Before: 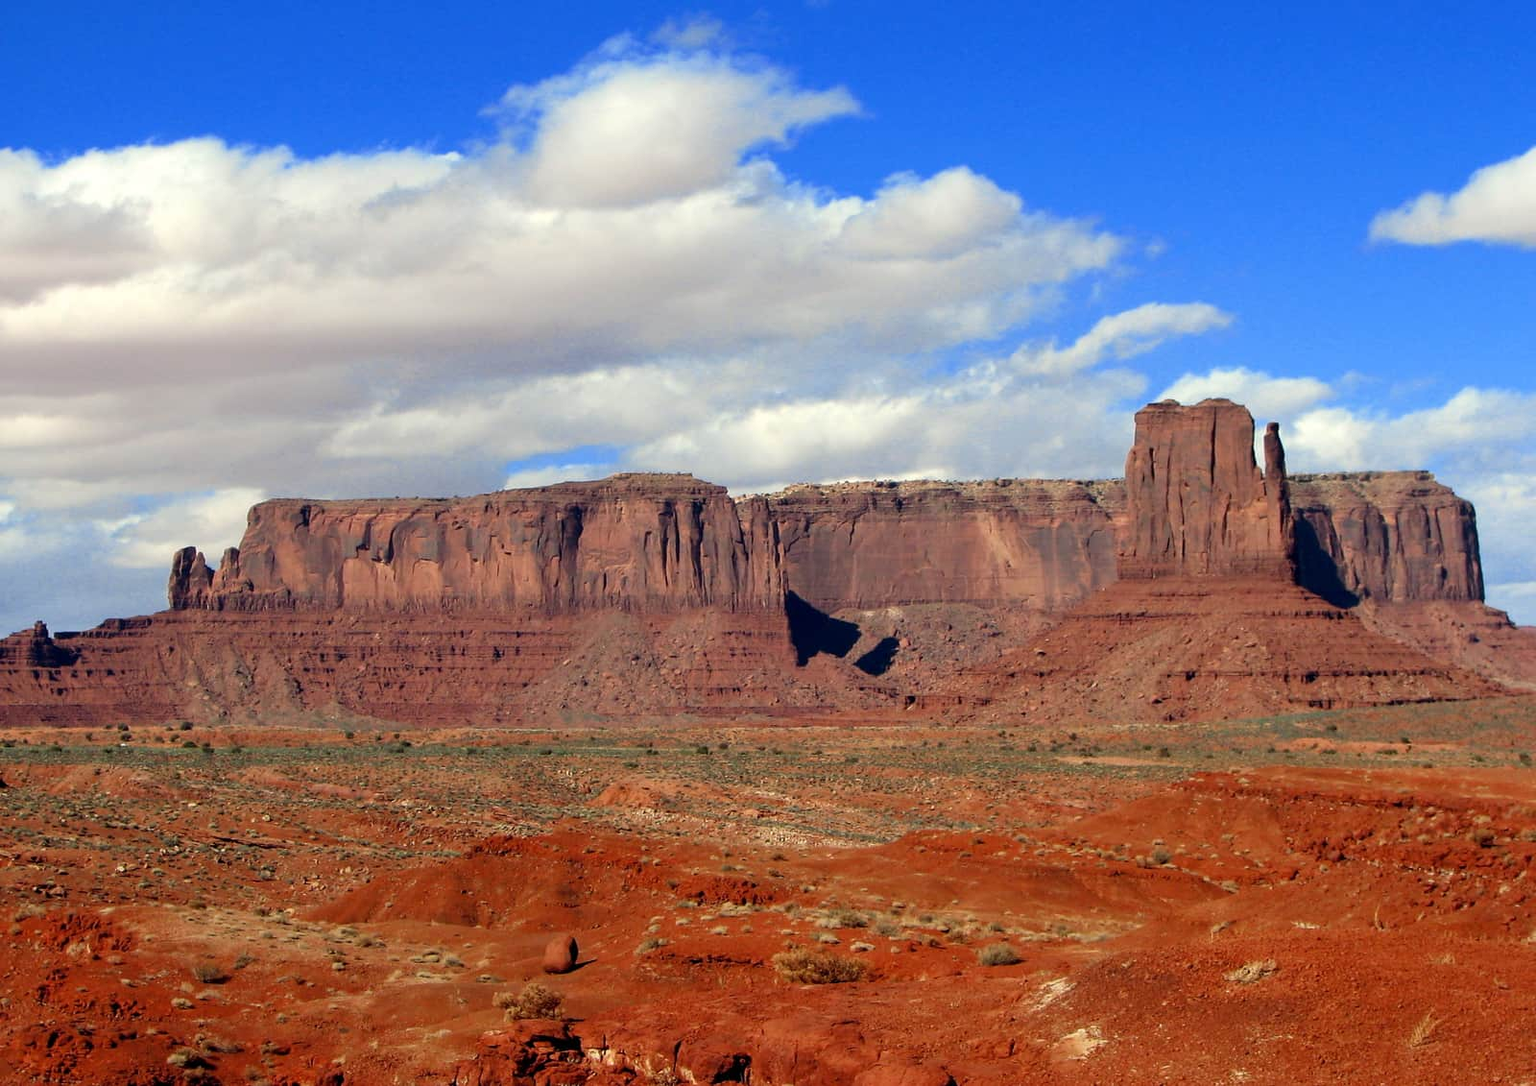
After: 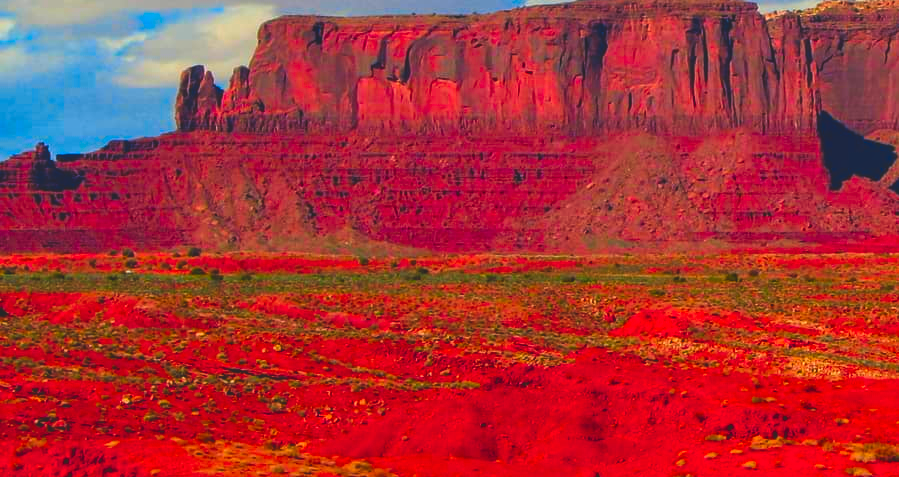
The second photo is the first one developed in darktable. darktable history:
crop: top 44.584%, right 43.765%, bottom 13.156%
color zones: curves: ch1 [(0.309, 0.524) (0.41, 0.329) (0.508, 0.509)]; ch2 [(0.25, 0.457) (0.75, 0.5)]
exposure: black level correction -0.036, exposure -0.498 EV, compensate highlight preservation false
color correction: highlights b* -0.032, saturation 2.99
local contrast: on, module defaults
